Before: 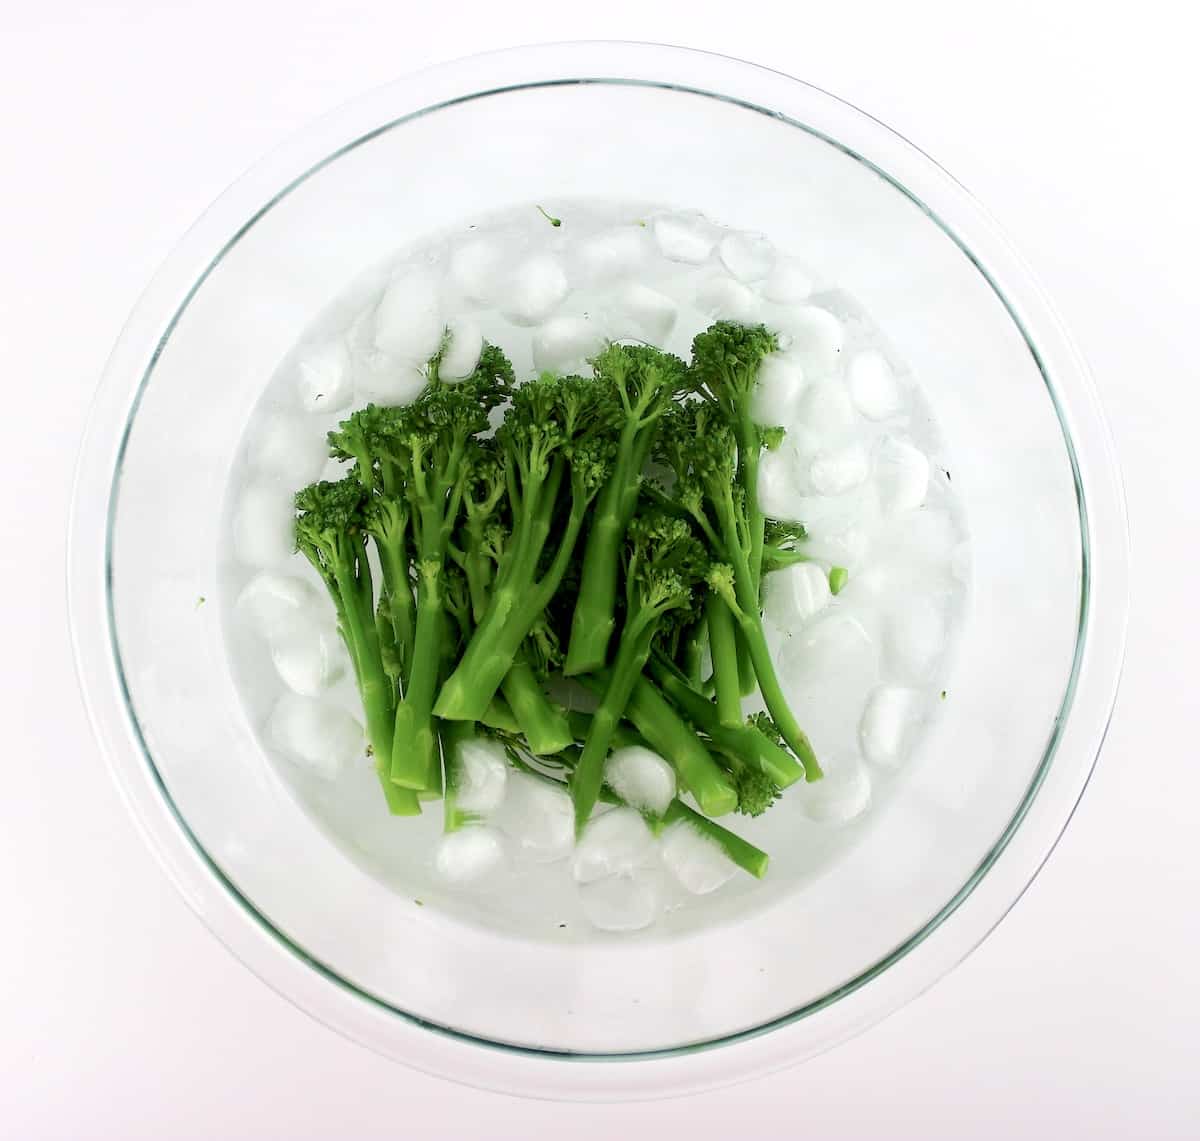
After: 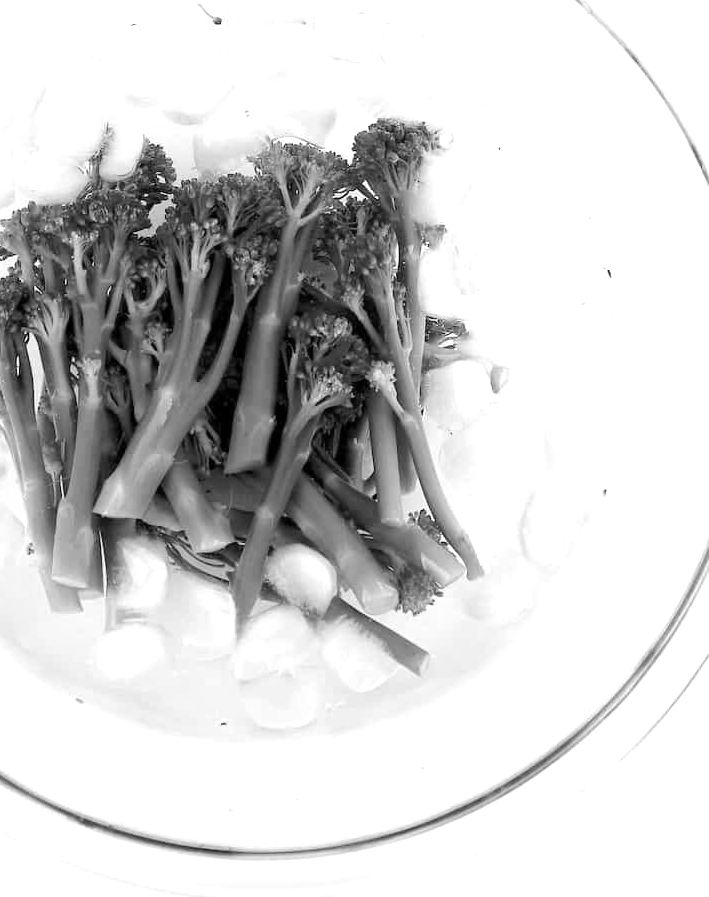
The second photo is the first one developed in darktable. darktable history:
monochrome: a -74.22, b 78.2
color balance rgb: perceptual saturation grading › global saturation 20%, perceptual saturation grading › highlights -25%, perceptual saturation grading › shadows 50%
color balance: on, module defaults
exposure: exposure 0.77 EV, compensate highlight preservation false
crop and rotate: left 28.256%, top 17.734%, right 12.656%, bottom 3.573%
white balance: red 0.924, blue 1.095
